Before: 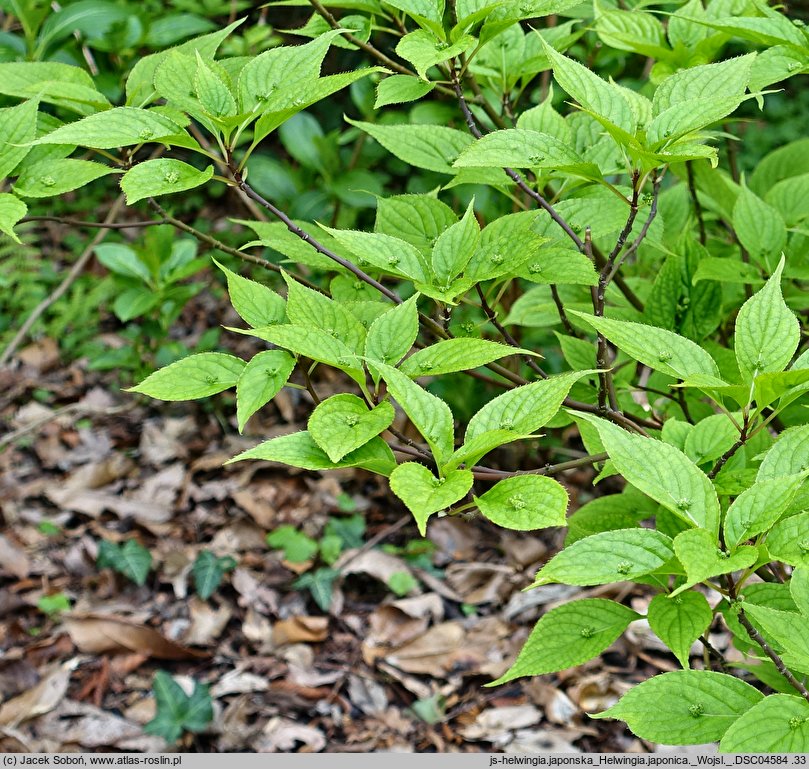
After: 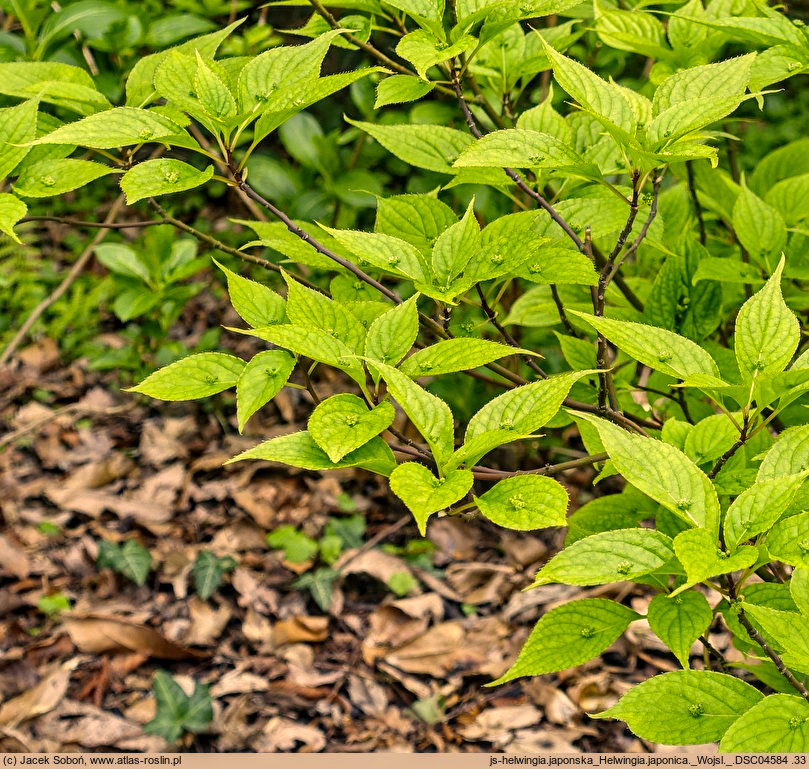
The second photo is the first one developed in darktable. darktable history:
local contrast: on, module defaults
color correction: highlights a* 14.91, highlights b* 30.87
